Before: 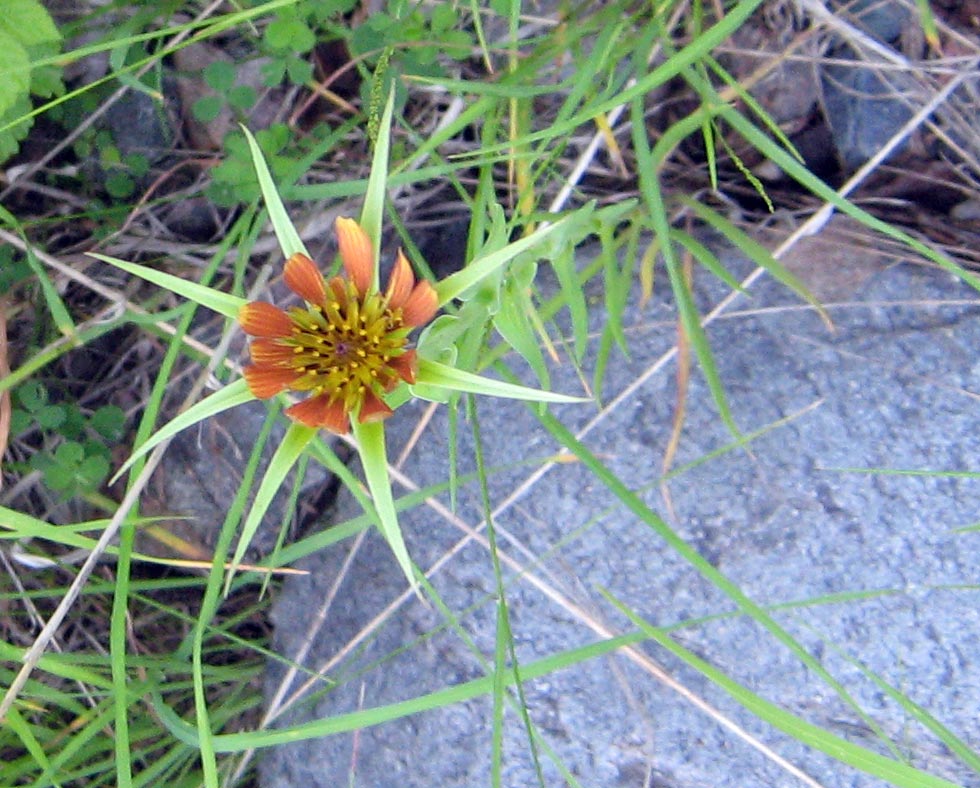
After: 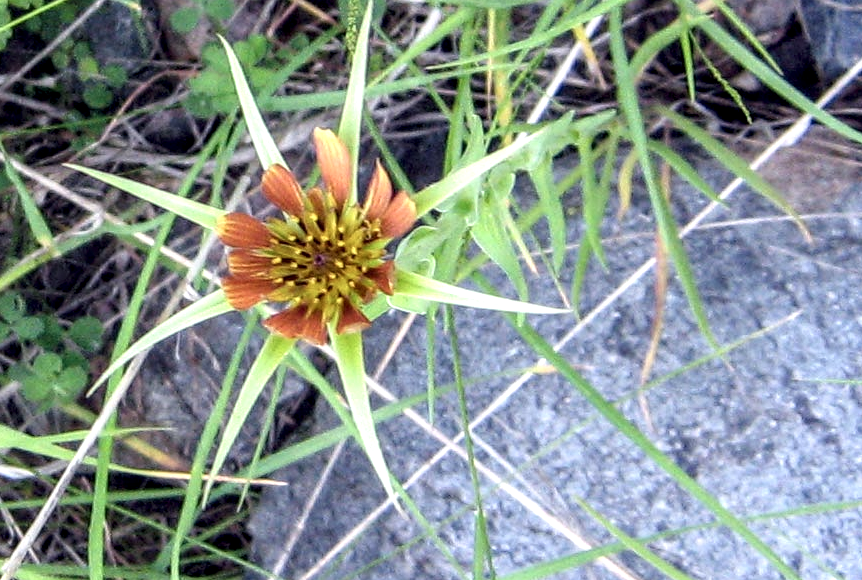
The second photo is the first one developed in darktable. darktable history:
color balance: lift [1.007, 1, 1, 1], gamma [1.097, 1, 1, 1]
crop and rotate: left 2.425%, top 11.305%, right 9.6%, bottom 15.08%
local contrast: highlights 19%, detail 186%
